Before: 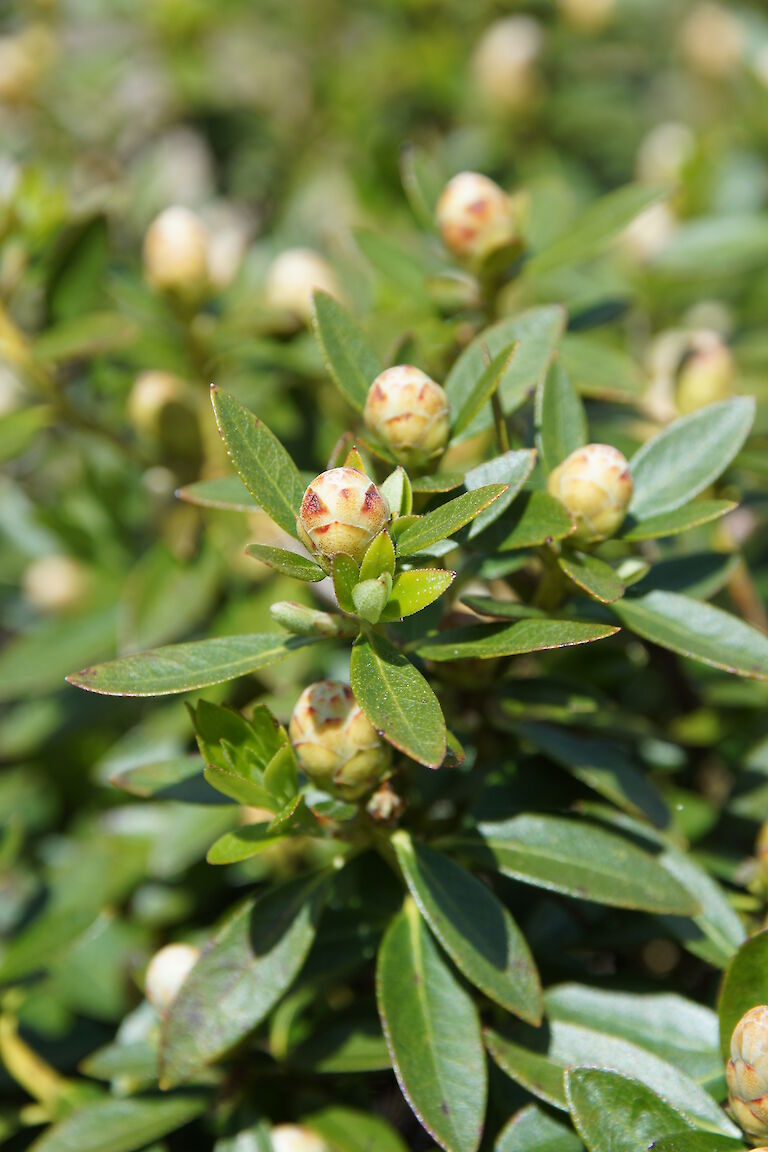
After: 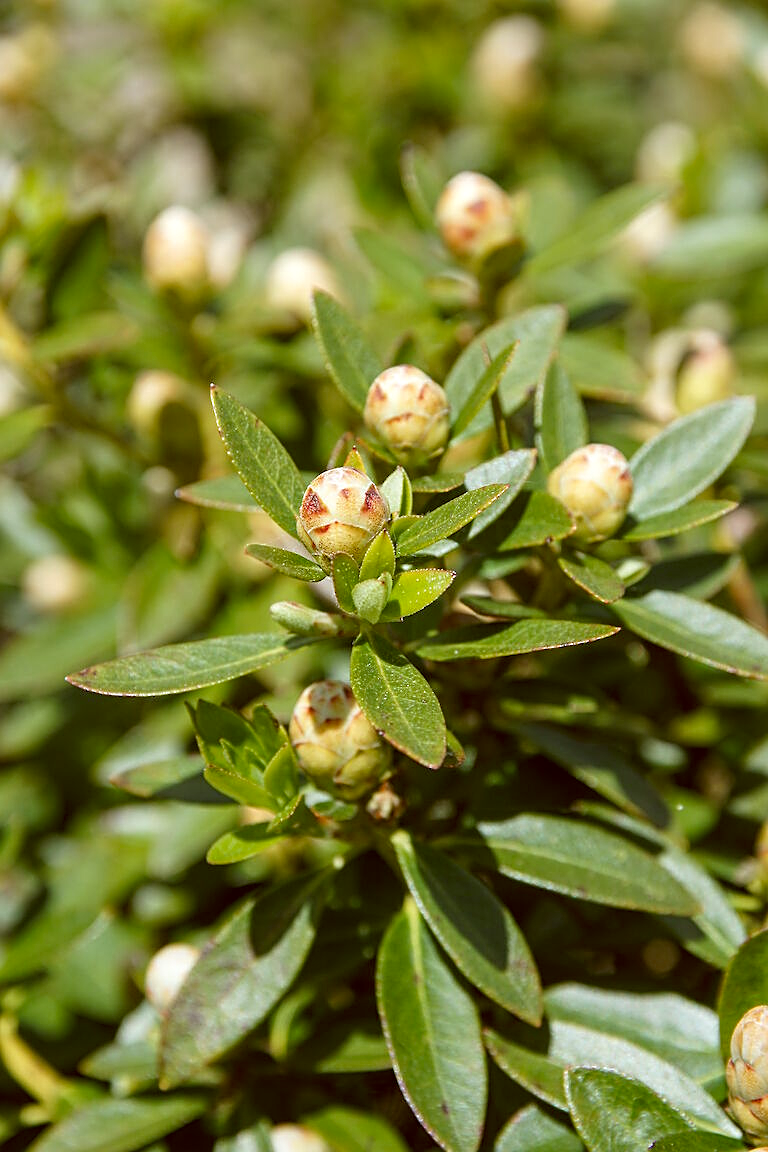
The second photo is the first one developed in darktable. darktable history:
color correction: highlights a* -0.343, highlights b* 0.166, shadows a* 5.01, shadows b* 20.26
local contrast: on, module defaults
sharpen: on, module defaults
